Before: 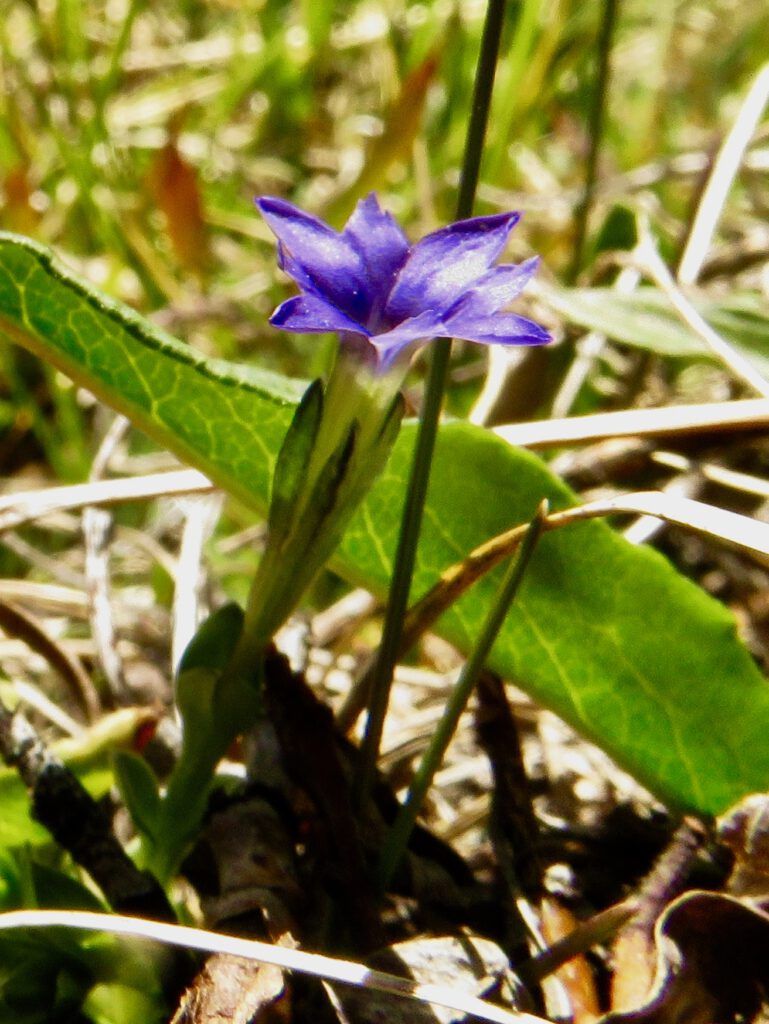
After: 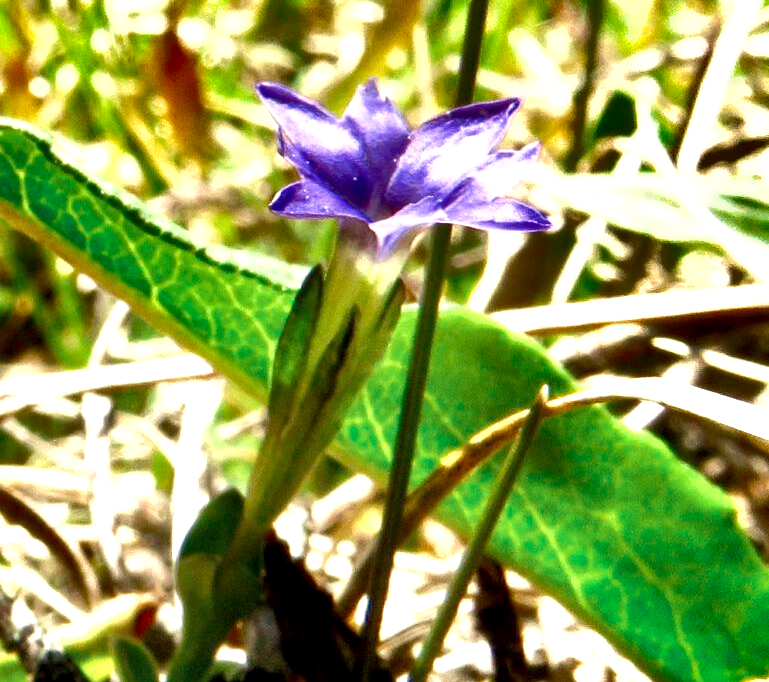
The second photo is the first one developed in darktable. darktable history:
shadows and highlights: shadows 53, soften with gaussian
crop: top 11.166%, bottom 22.168%
color zones: curves: ch0 [(0, 0.5) (0.125, 0.4) (0.25, 0.5) (0.375, 0.4) (0.5, 0.4) (0.625, 0.35) (0.75, 0.35) (0.875, 0.5)]; ch1 [(0, 0.35) (0.125, 0.45) (0.25, 0.35) (0.375, 0.35) (0.5, 0.35) (0.625, 0.35) (0.75, 0.45) (0.875, 0.35)]; ch2 [(0, 0.6) (0.125, 0.5) (0.25, 0.5) (0.375, 0.6) (0.5, 0.6) (0.625, 0.5) (0.75, 0.5) (0.875, 0.5)]
exposure: black level correction 0, exposure 1.3 EV, compensate highlight preservation false
